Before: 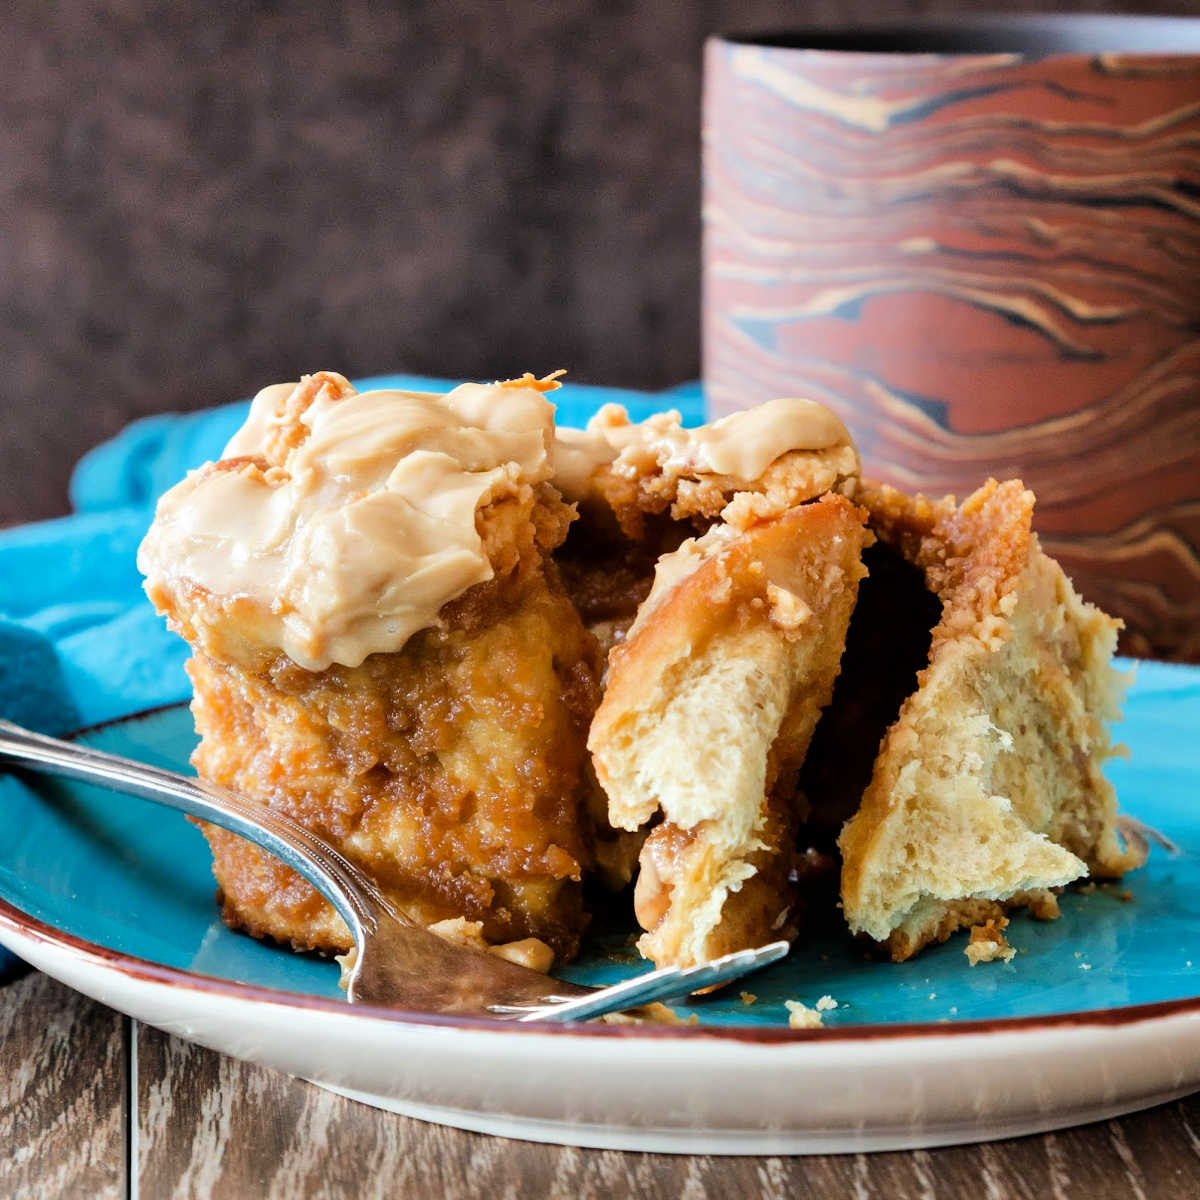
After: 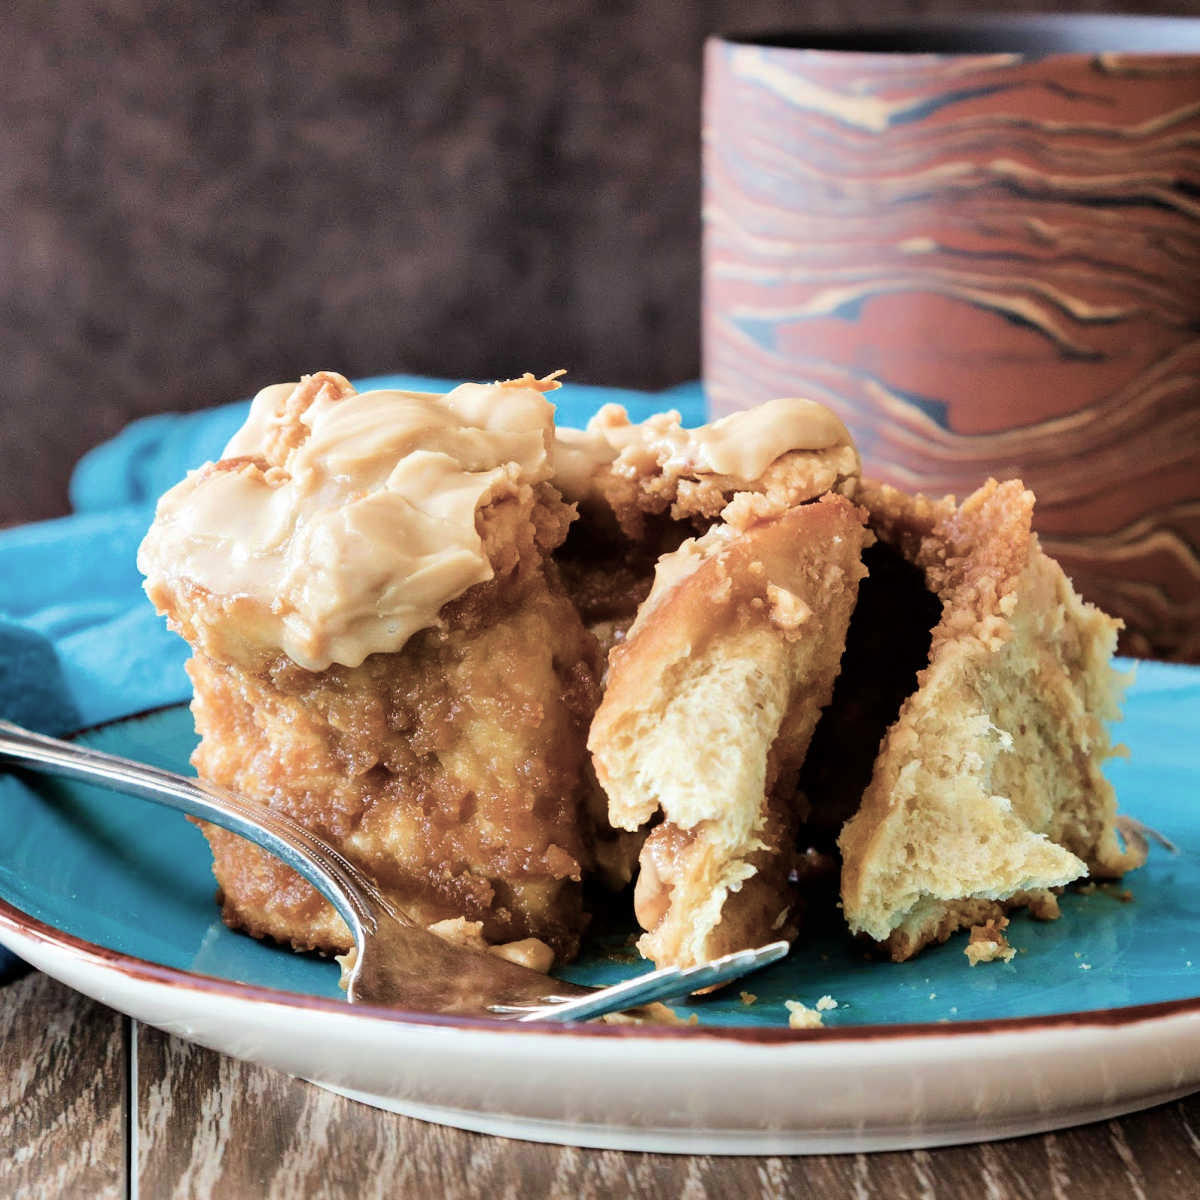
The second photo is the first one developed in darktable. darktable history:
color balance rgb: linear chroma grading › global chroma -16.06%, perceptual saturation grading › global saturation -32.85%, global vibrance -23.56%
velvia: strength 75%
